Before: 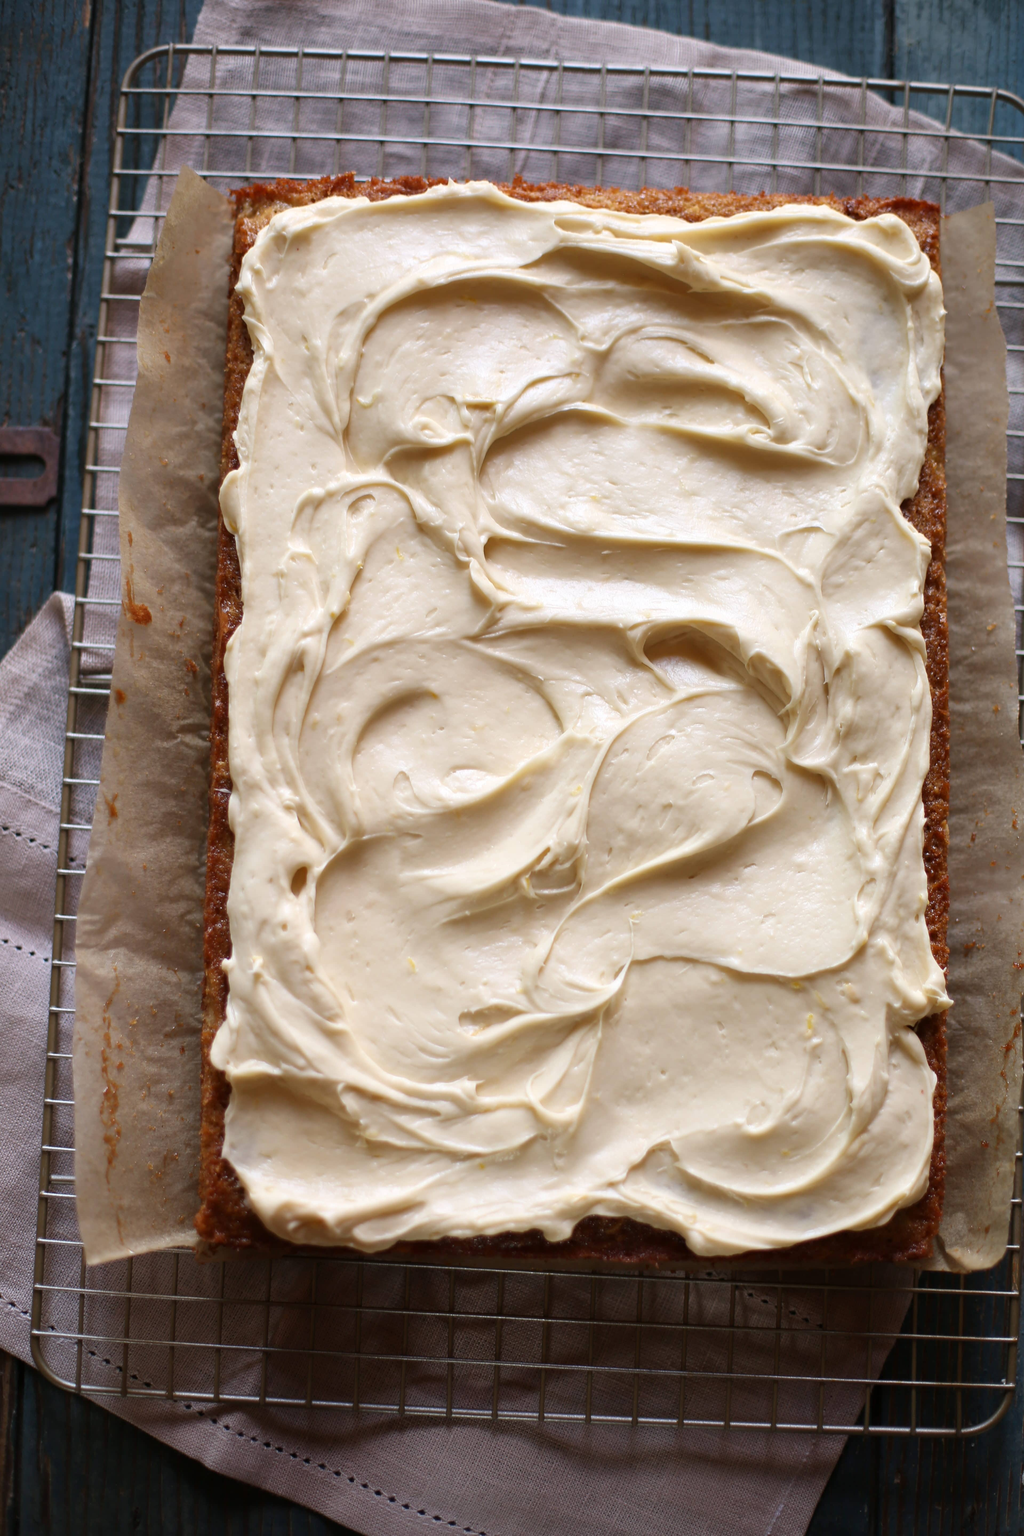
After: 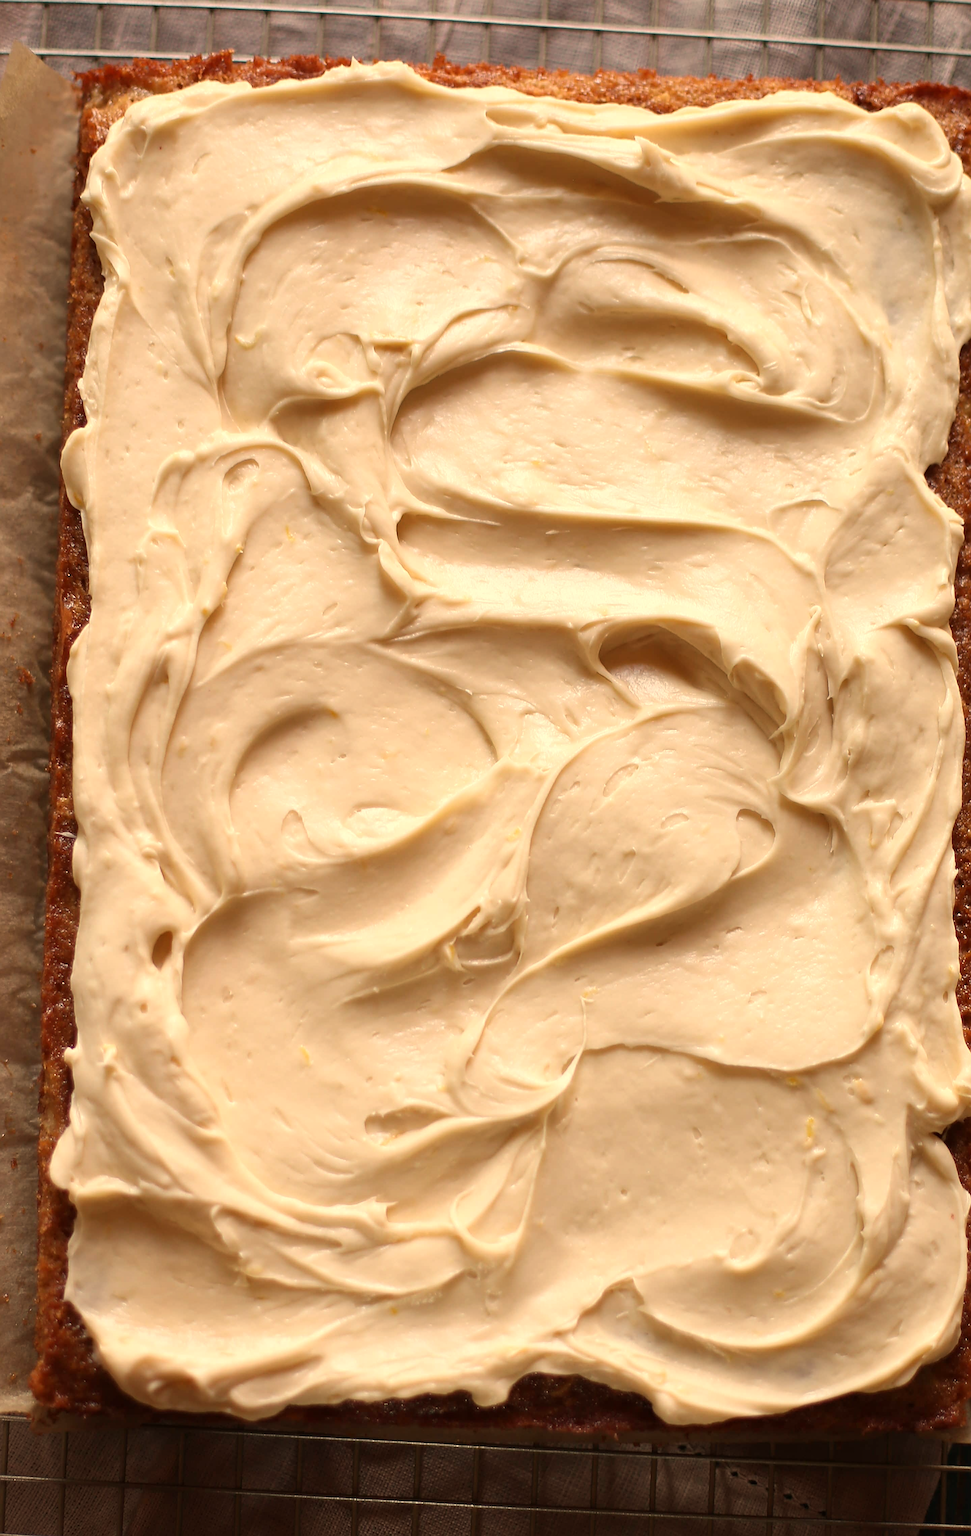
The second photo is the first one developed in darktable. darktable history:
exposure: compensate highlight preservation false
sharpen: amount 0.6
white balance: red 1.138, green 0.996, blue 0.812
crop: left 16.768%, top 8.653%, right 8.362%, bottom 12.485%
